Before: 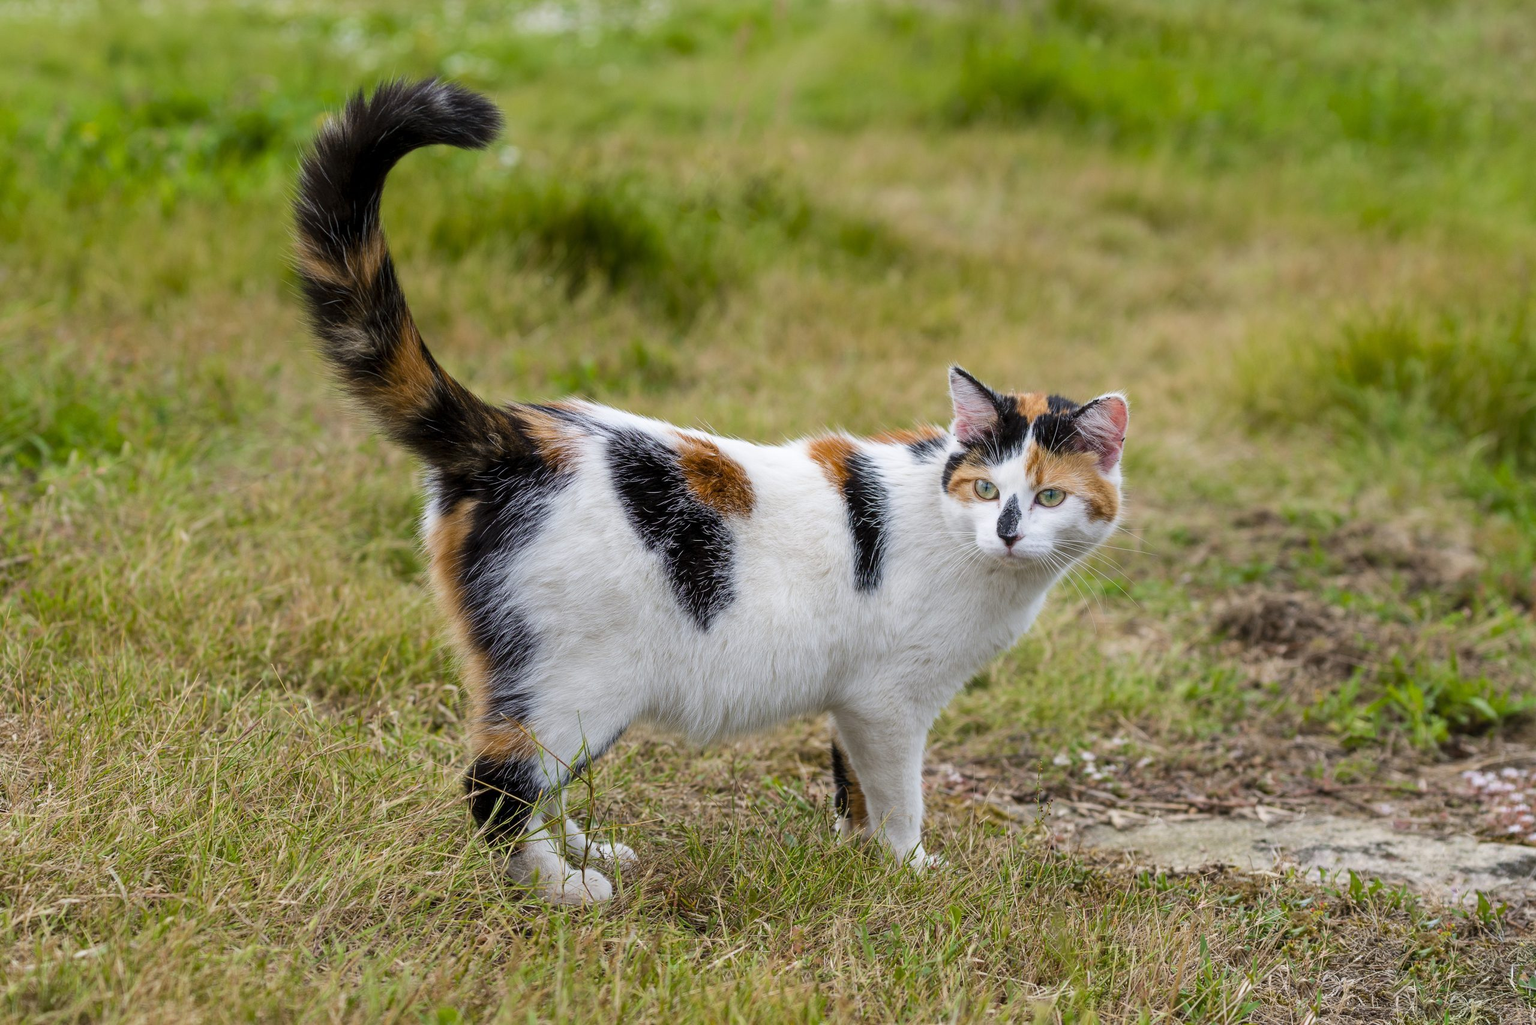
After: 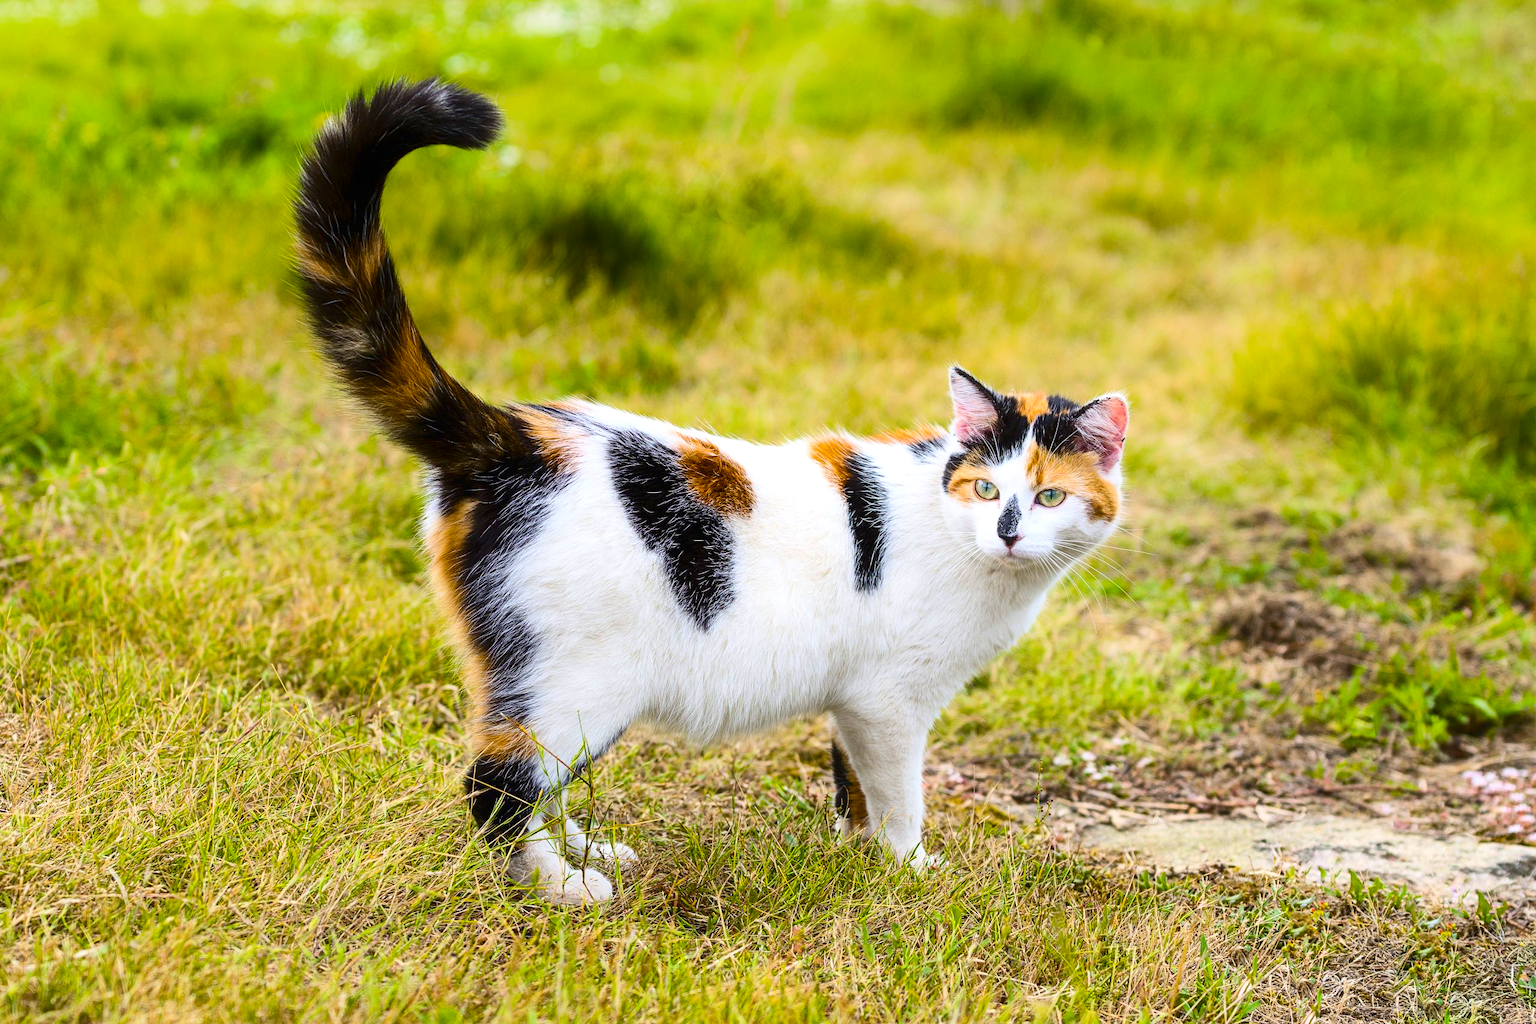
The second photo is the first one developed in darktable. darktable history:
contrast equalizer: y [[0.5, 0.486, 0.447, 0.446, 0.489, 0.5], [0.5 ×6], [0.5 ×6], [0 ×6], [0 ×6]]
exposure: exposure 0.493 EV, compensate highlight preservation false
contrast brightness saturation: contrast 0.28
color balance rgb: linear chroma grading › global chroma 15%, perceptual saturation grading › global saturation 30%
